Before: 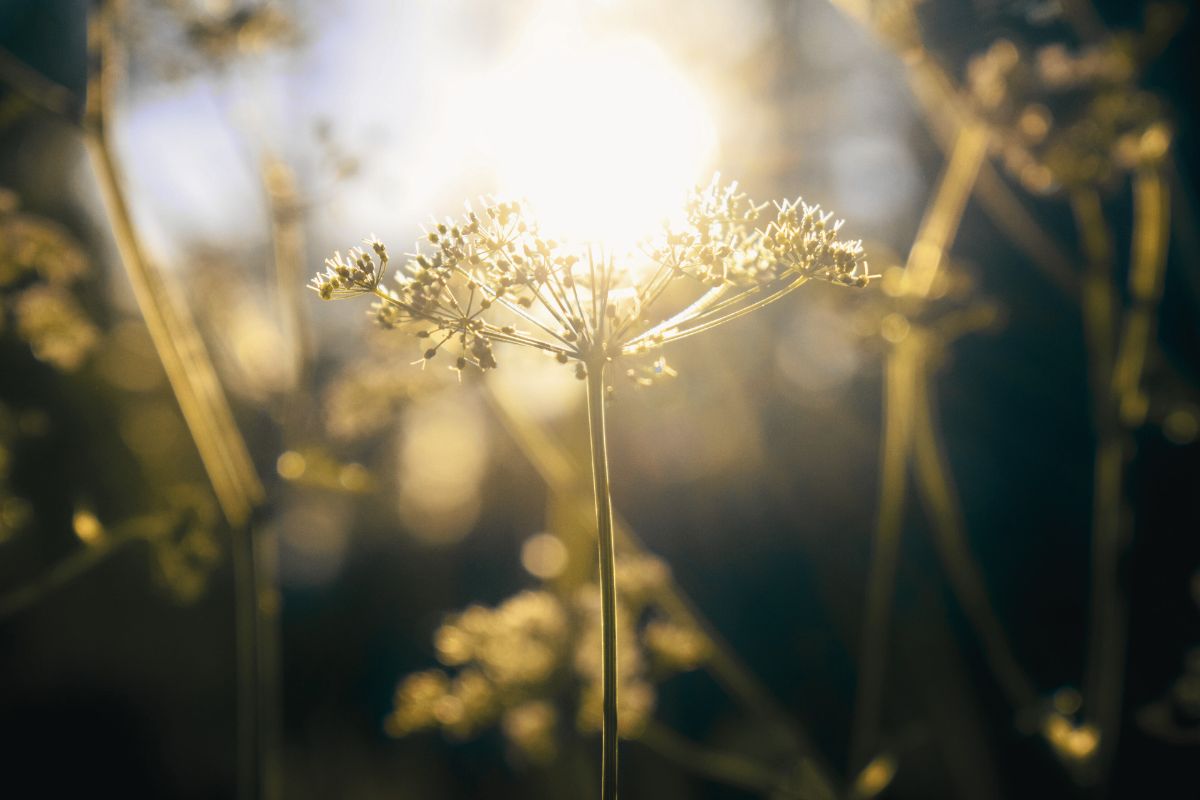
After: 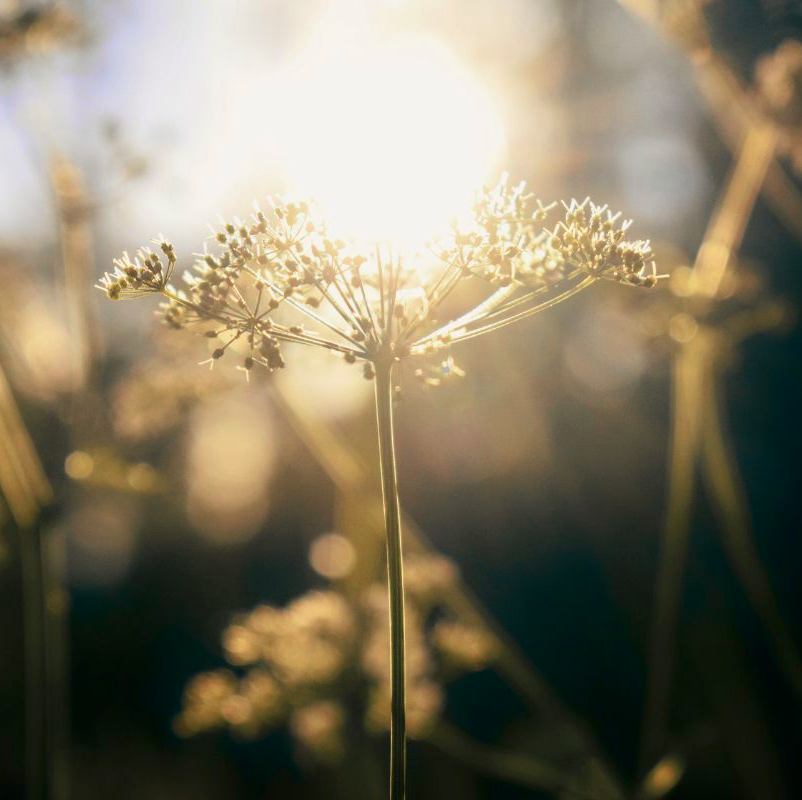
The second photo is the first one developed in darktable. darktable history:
crop and rotate: left 17.732%, right 15.423%
tone curve: curves: ch0 [(0, 0) (0.059, 0.027) (0.162, 0.125) (0.304, 0.279) (0.547, 0.532) (0.828, 0.815) (1, 0.983)]; ch1 [(0, 0) (0.23, 0.166) (0.34, 0.298) (0.371, 0.334) (0.435, 0.413) (0.477, 0.469) (0.499, 0.498) (0.529, 0.544) (0.559, 0.587) (0.743, 0.798) (1, 1)]; ch2 [(0, 0) (0.431, 0.414) (0.498, 0.503) (0.524, 0.531) (0.568, 0.567) (0.6, 0.597) (0.643, 0.631) (0.74, 0.721) (1, 1)], color space Lab, independent channels, preserve colors none
